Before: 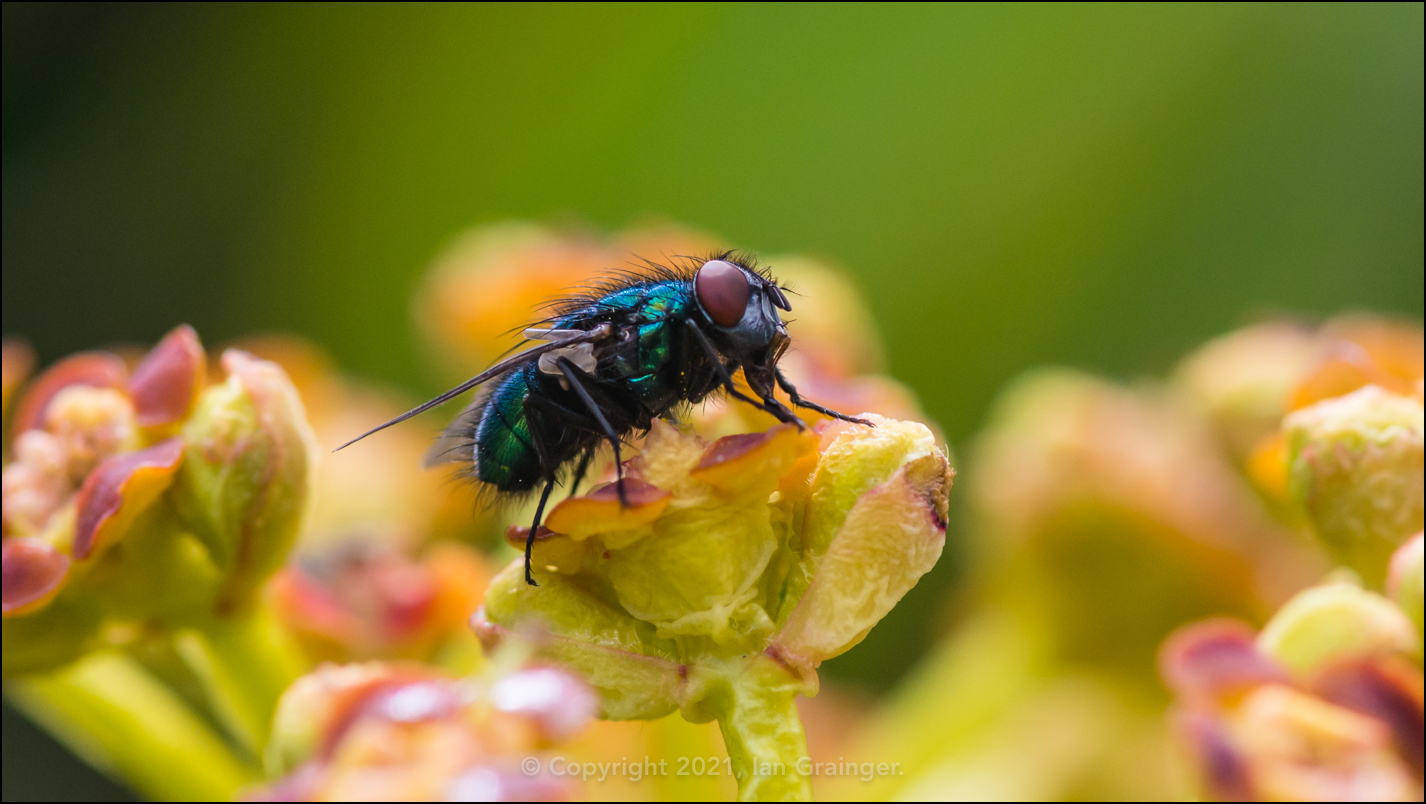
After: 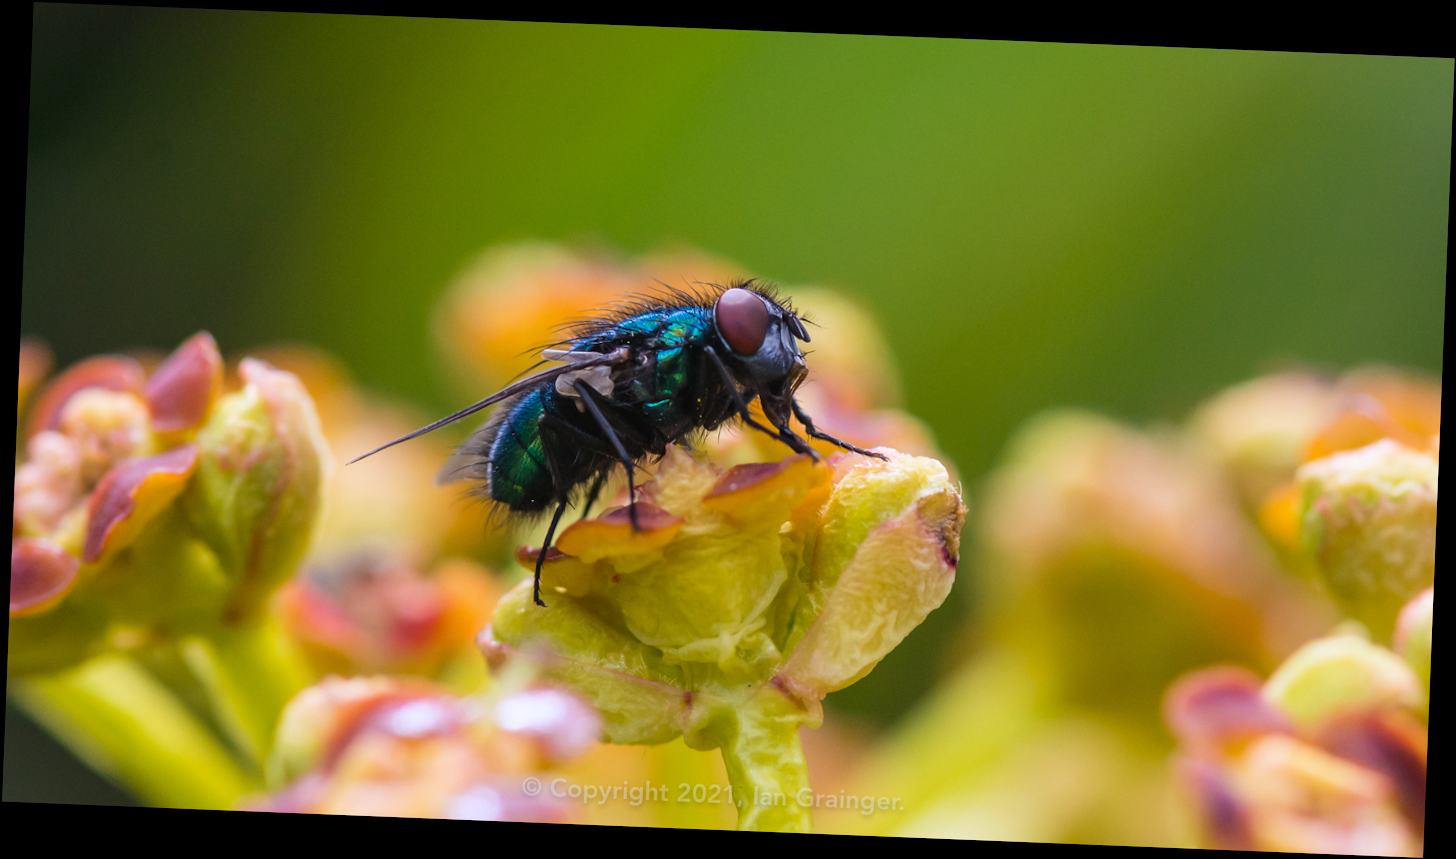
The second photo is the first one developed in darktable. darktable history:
rotate and perspective: rotation 2.27°, automatic cropping off
white balance: red 0.984, blue 1.059
